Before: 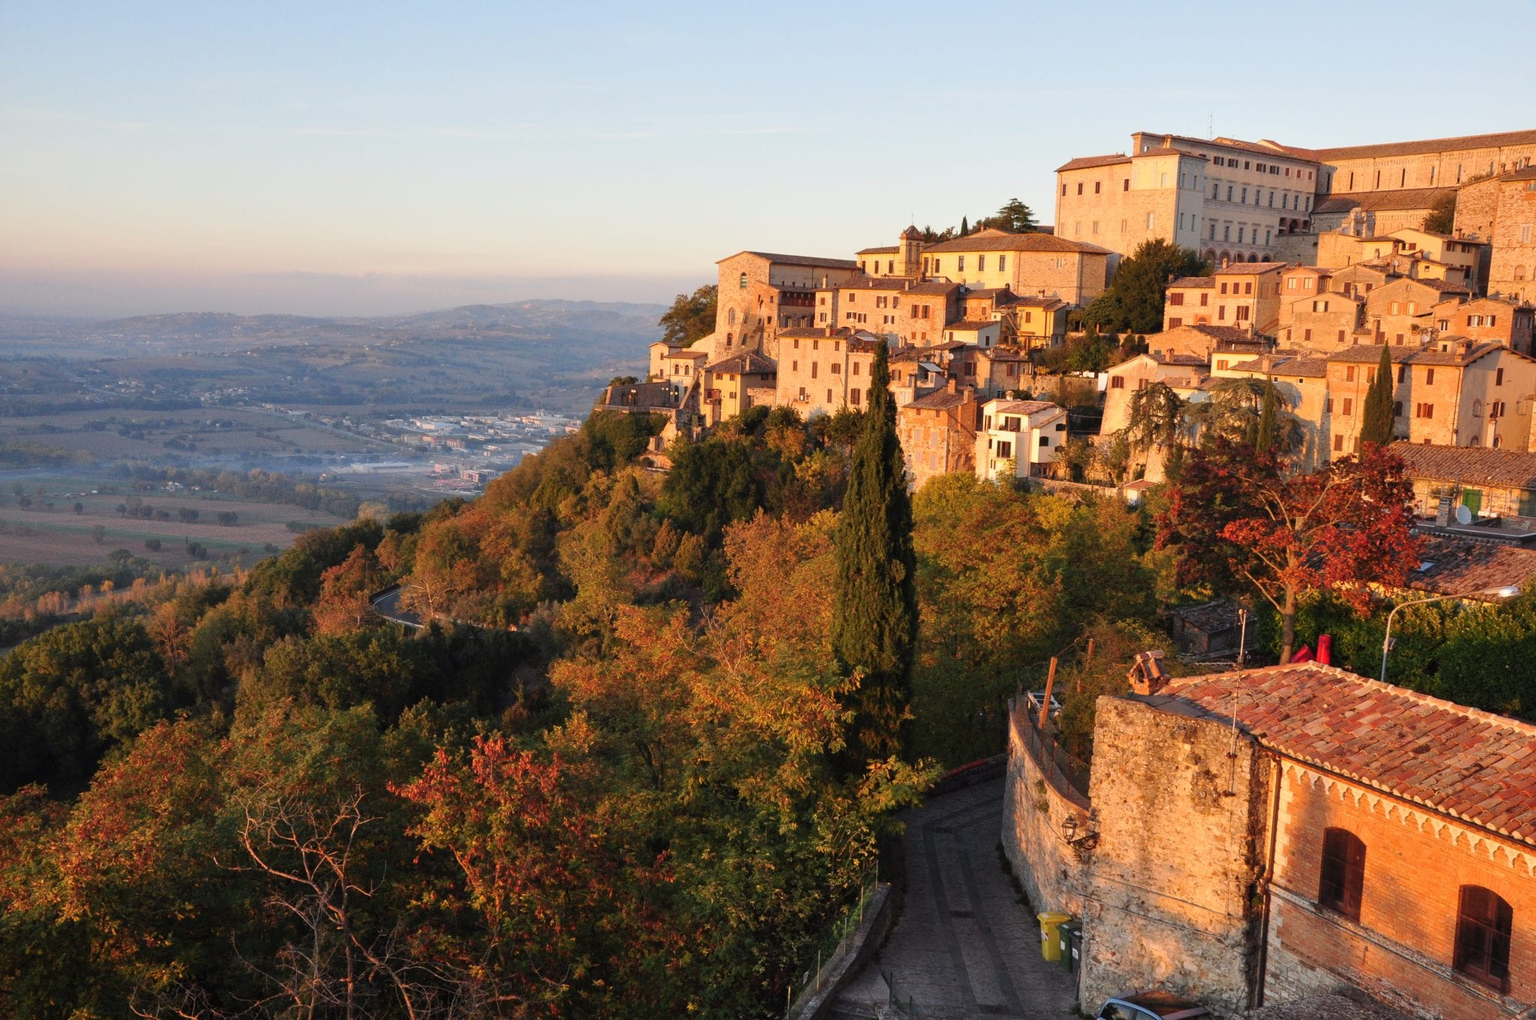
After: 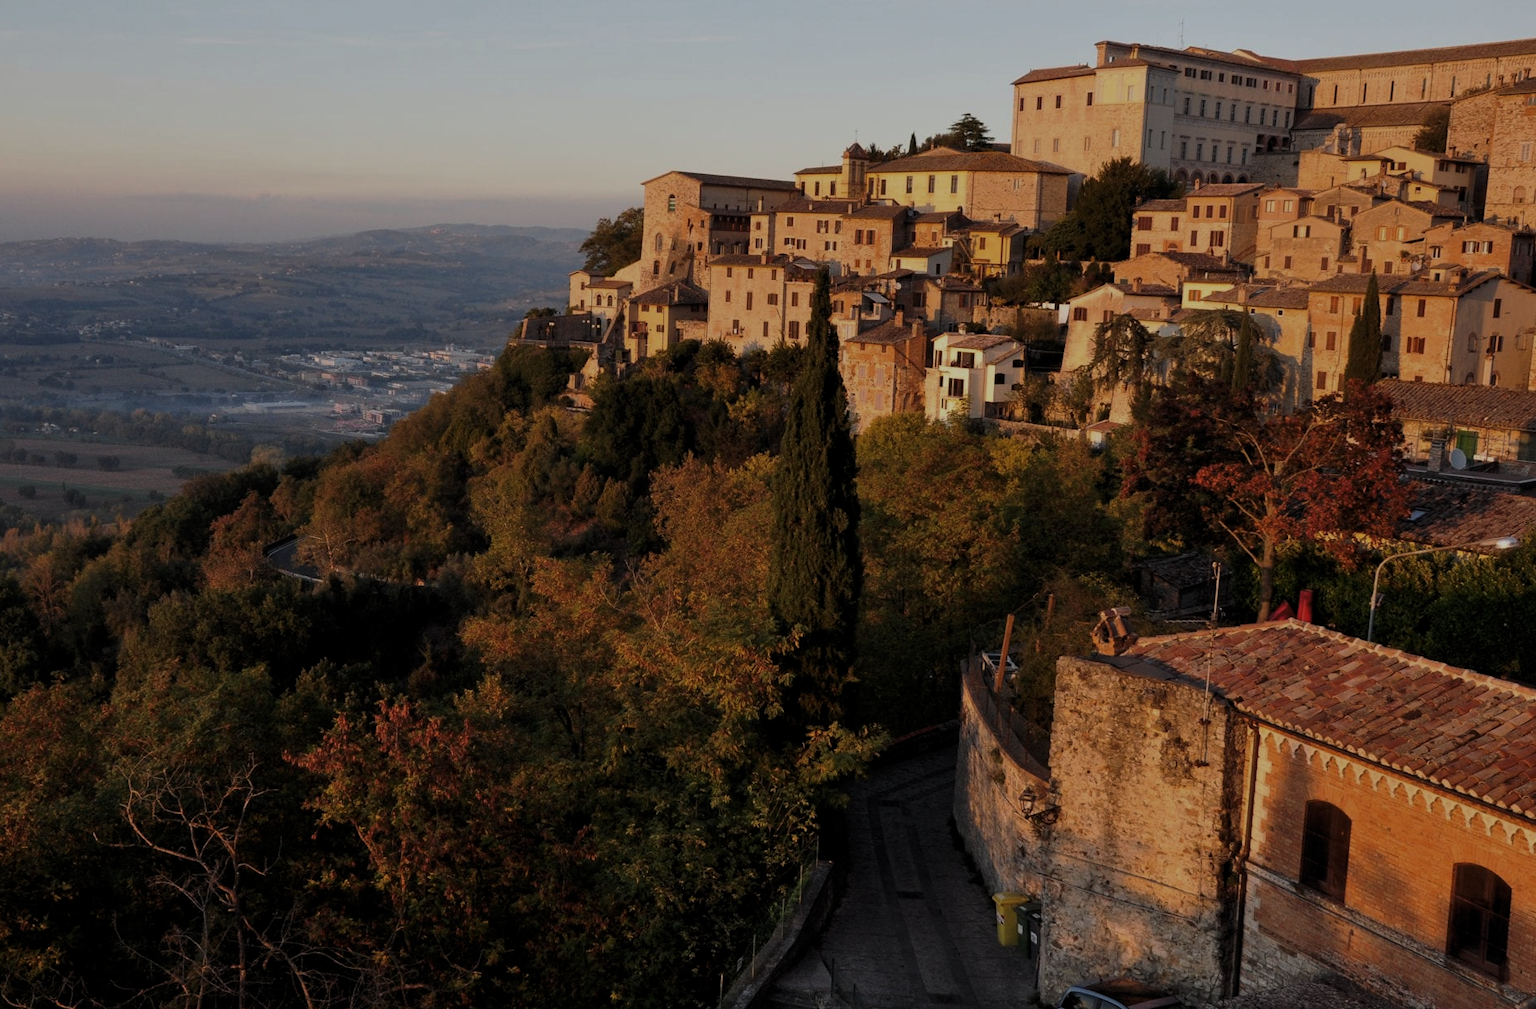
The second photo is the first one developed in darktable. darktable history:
exposure: black level correction 0, exposure -0.778 EV, compensate highlight preservation false
crop and rotate: left 8.352%, top 9.278%
levels: levels [0.029, 0.545, 0.971]
